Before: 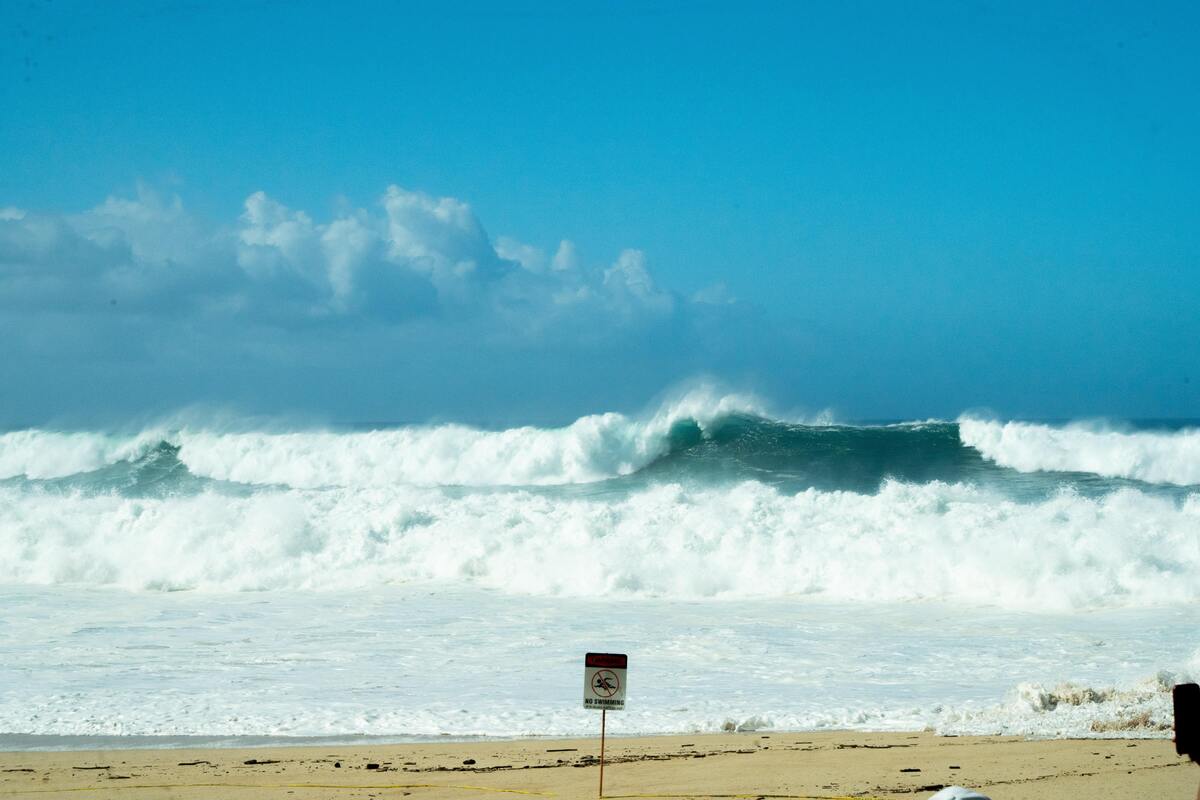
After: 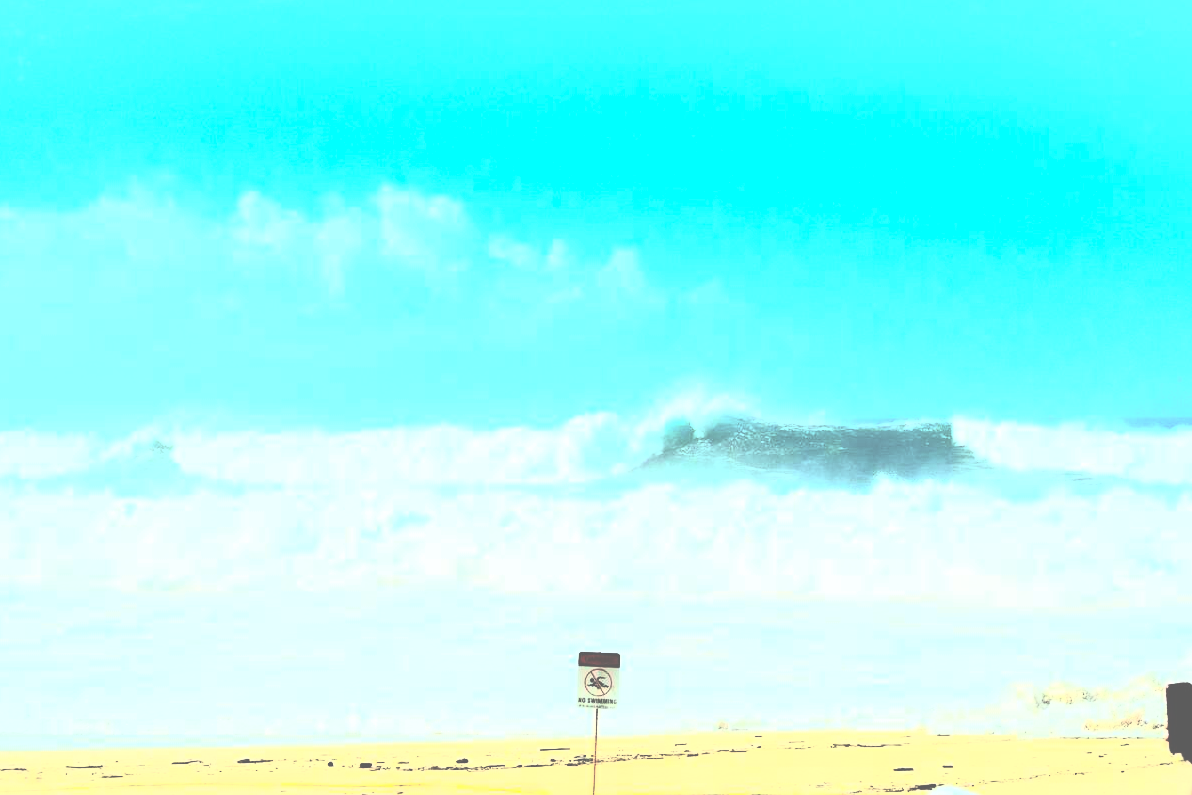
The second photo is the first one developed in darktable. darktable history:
contrast brightness saturation: contrast 0.85, brightness 0.597, saturation 0.608
exposure: black level correction -0.071, exposure 0.503 EV, compensate highlight preservation false
crop and rotate: left 0.602%, top 0.233%, bottom 0.311%
